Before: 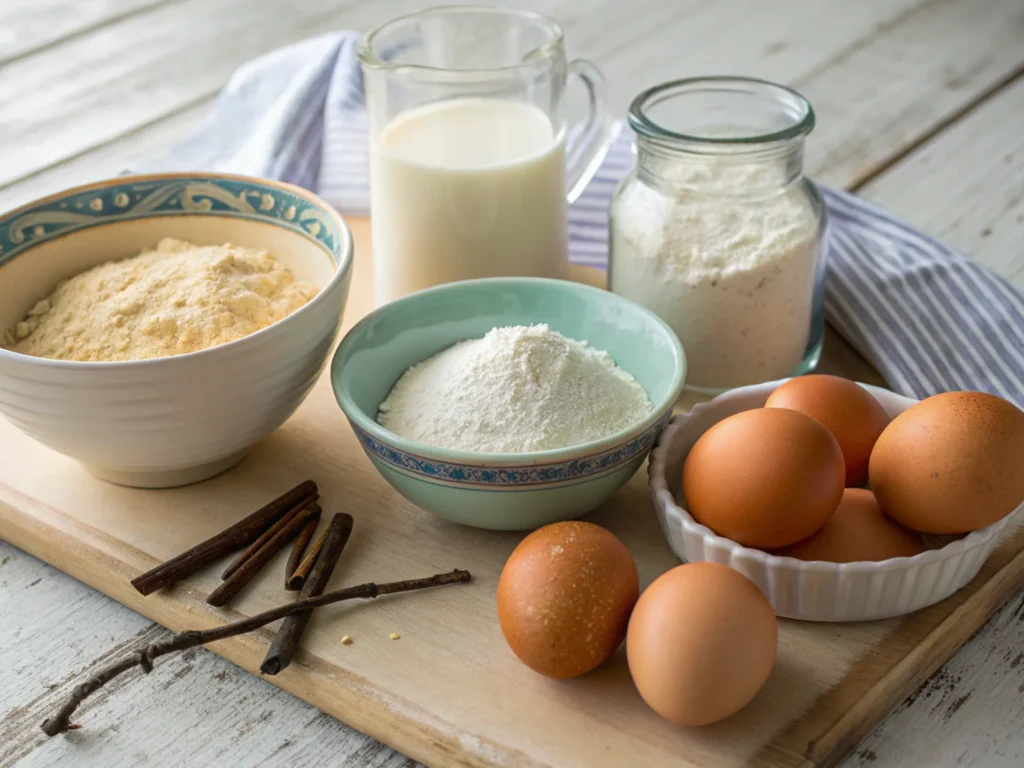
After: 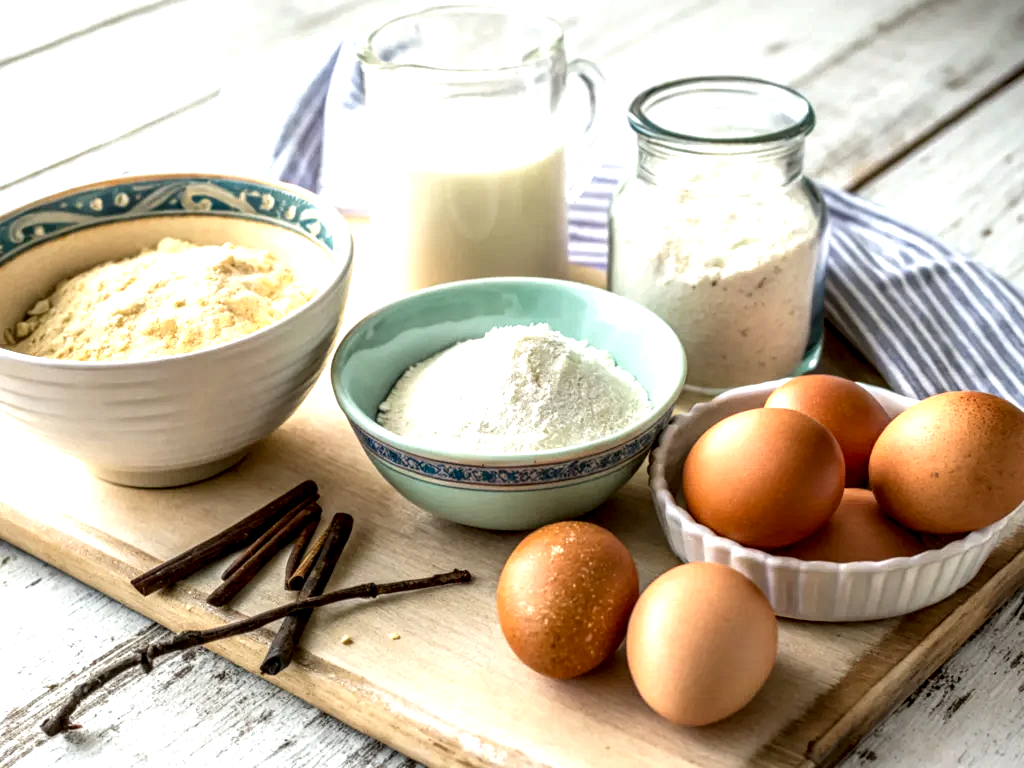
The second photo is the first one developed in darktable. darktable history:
local contrast: highlights 19%, detail 186%
exposure: black level correction 0, exposure 0.9 EV, compensate highlight preservation false
tone equalizer: on, module defaults
